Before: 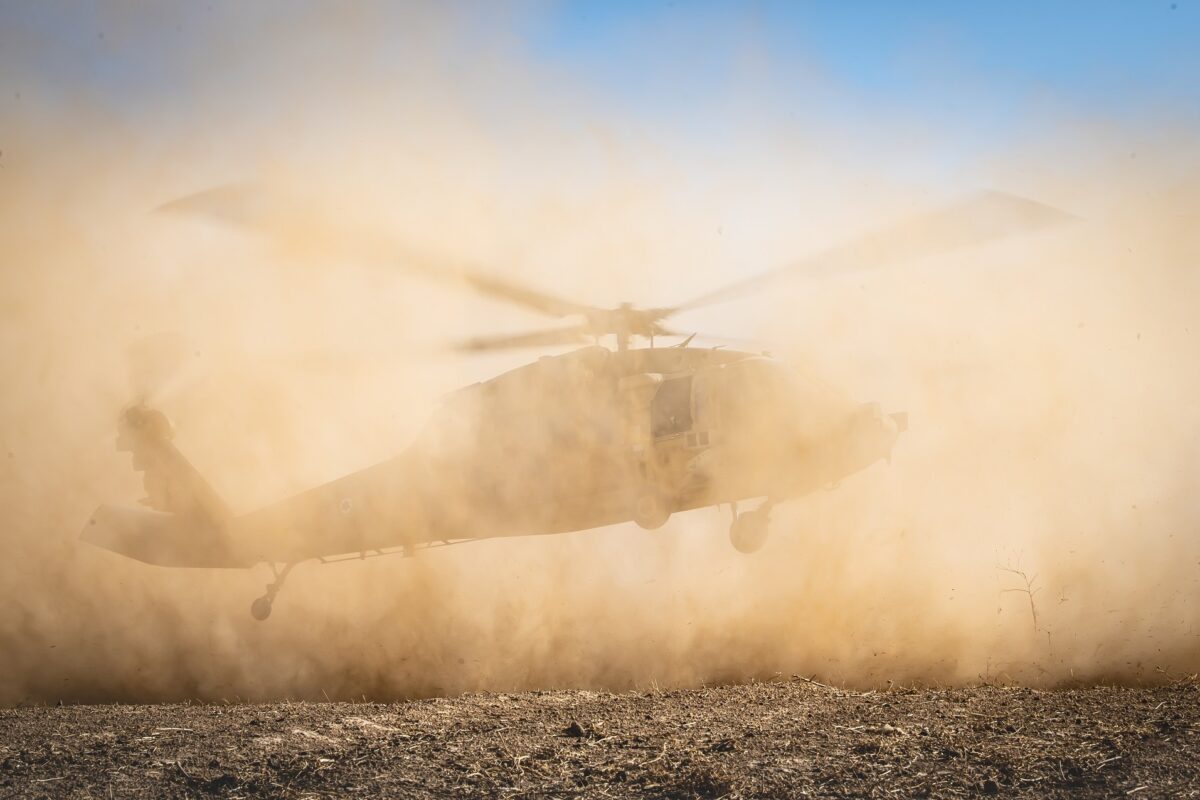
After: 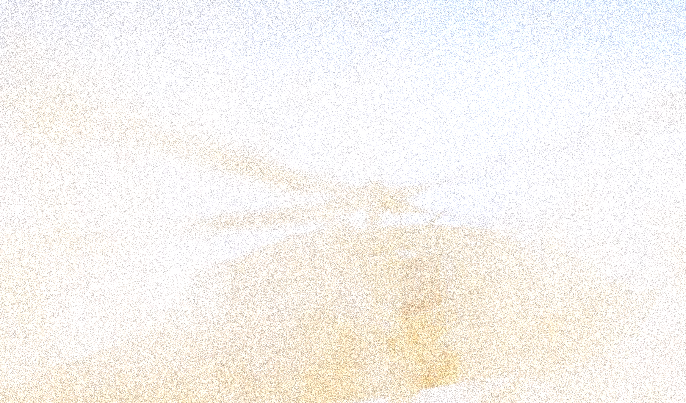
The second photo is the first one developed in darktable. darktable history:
shadows and highlights: shadows -70, highlights 35, soften with gaussian
crop: left 20.932%, top 15.471%, right 21.848%, bottom 34.081%
tone curve: curves: ch0 [(0, 0) (0.003, 0.024) (0.011, 0.032) (0.025, 0.041) (0.044, 0.054) (0.069, 0.069) (0.1, 0.09) (0.136, 0.116) (0.177, 0.162) (0.224, 0.213) (0.277, 0.278) (0.335, 0.359) (0.399, 0.447) (0.468, 0.543) (0.543, 0.621) (0.623, 0.717) (0.709, 0.807) (0.801, 0.876) (0.898, 0.934) (1, 1)], preserve colors none
base curve: curves: ch0 [(0, 0) (0.073, 0.04) (0.157, 0.139) (0.492, 0.492) (0.758, 0.758) (1, 1)], preserve colors none
exposure: black level correction 0.001, exposure 0.5 EV, compensate exposure bias true, compensate highlight preservation false
white balance: red 0.948, green 1.02, blue 1.176
grain: coarseness 3.75 ISO, strength 100%, mid-tones bias 0%
